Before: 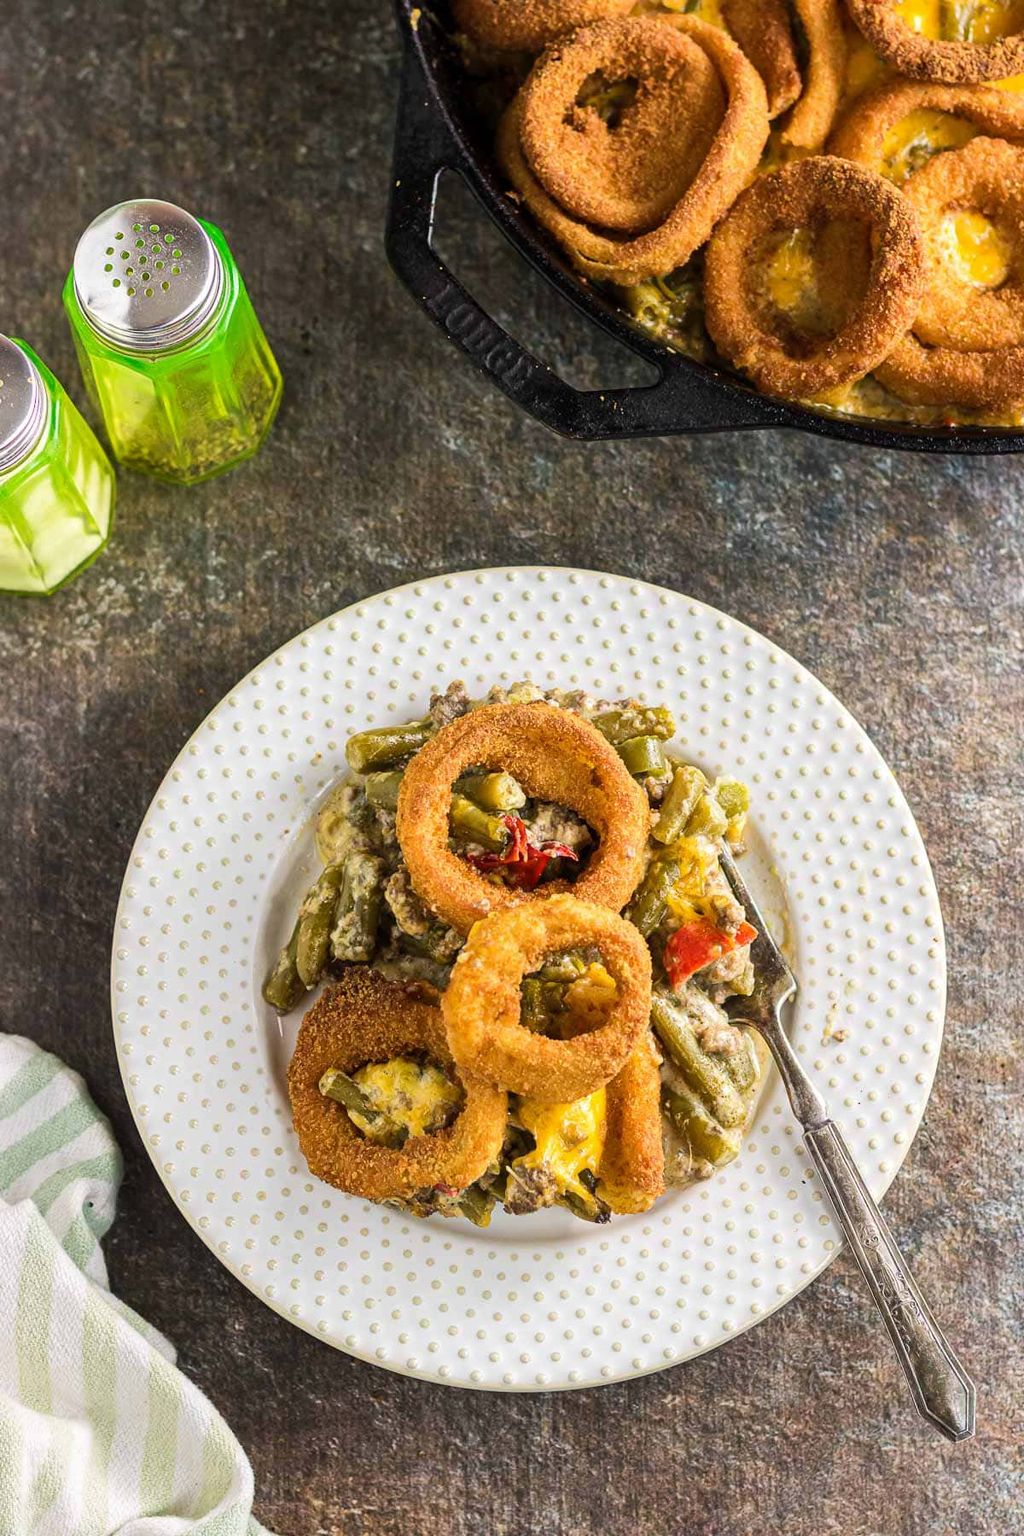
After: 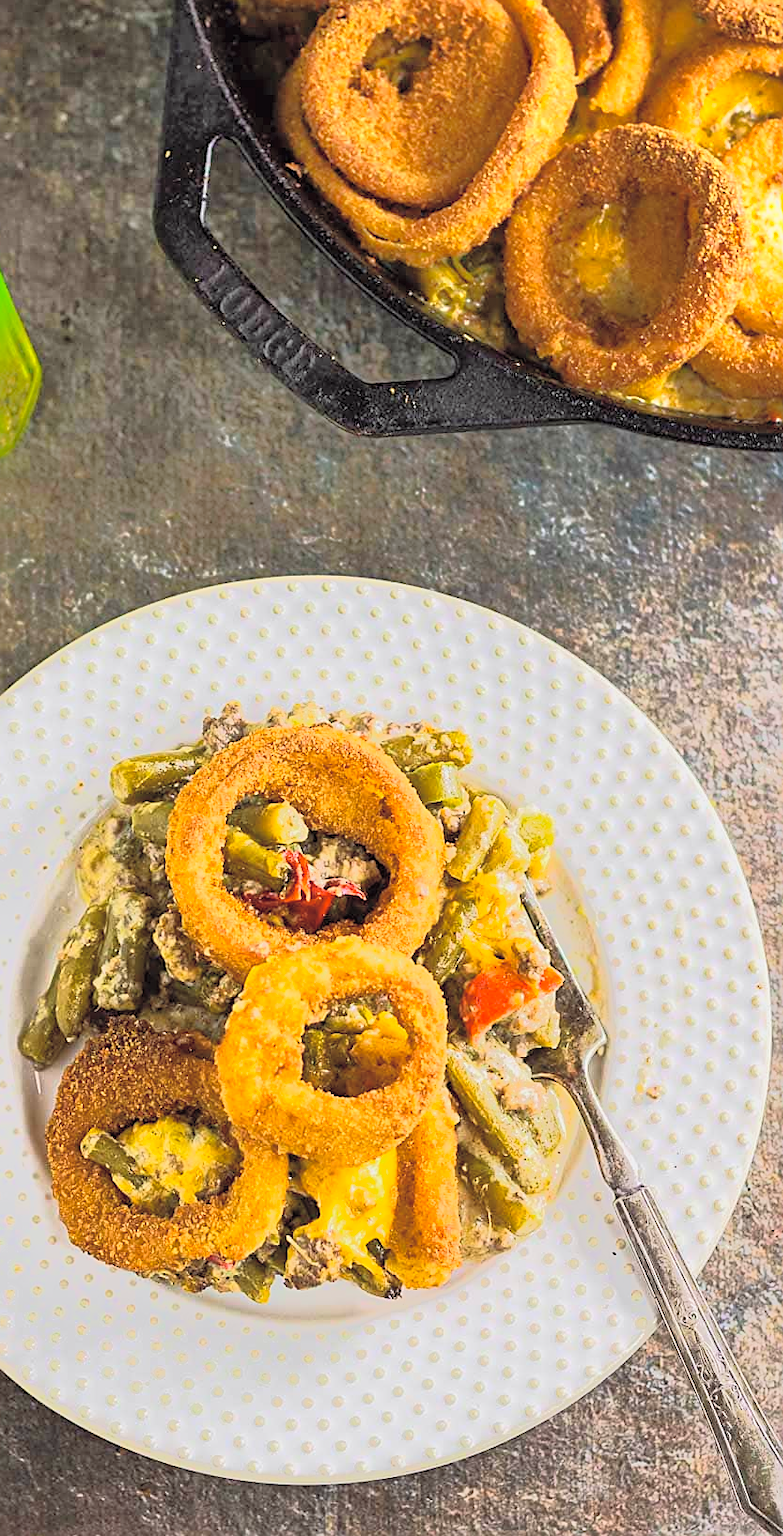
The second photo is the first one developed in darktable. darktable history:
sharpen: on, module defaults
tone equalizer: -7 EV -0.63 EV, -6 EV 1 EV, -5 EV -0.45 EV, -4 EV 0.43 EV, -3 EV 0.41 EV, -2 EV 0.15 EV, -1 EV -0.15 EV, +0 EV -0.39 EV, smoothing diameter 25%, edges refinement/feathering 10, preserve details guided filter
contrast brightness saturation: brightness 0.28
color balance: lift [1, 1, 0.999, 1.001], gamma [1, 1.003, 1.005, 0.995], gain [1, 0.992, 0.988, 1.012], contrast 5%, output saturation 110%
exposure: compensate highlight preservation false
crop and rotate: left 24.034%, top 2.838%, right 6.406%, bottom 6.299%
